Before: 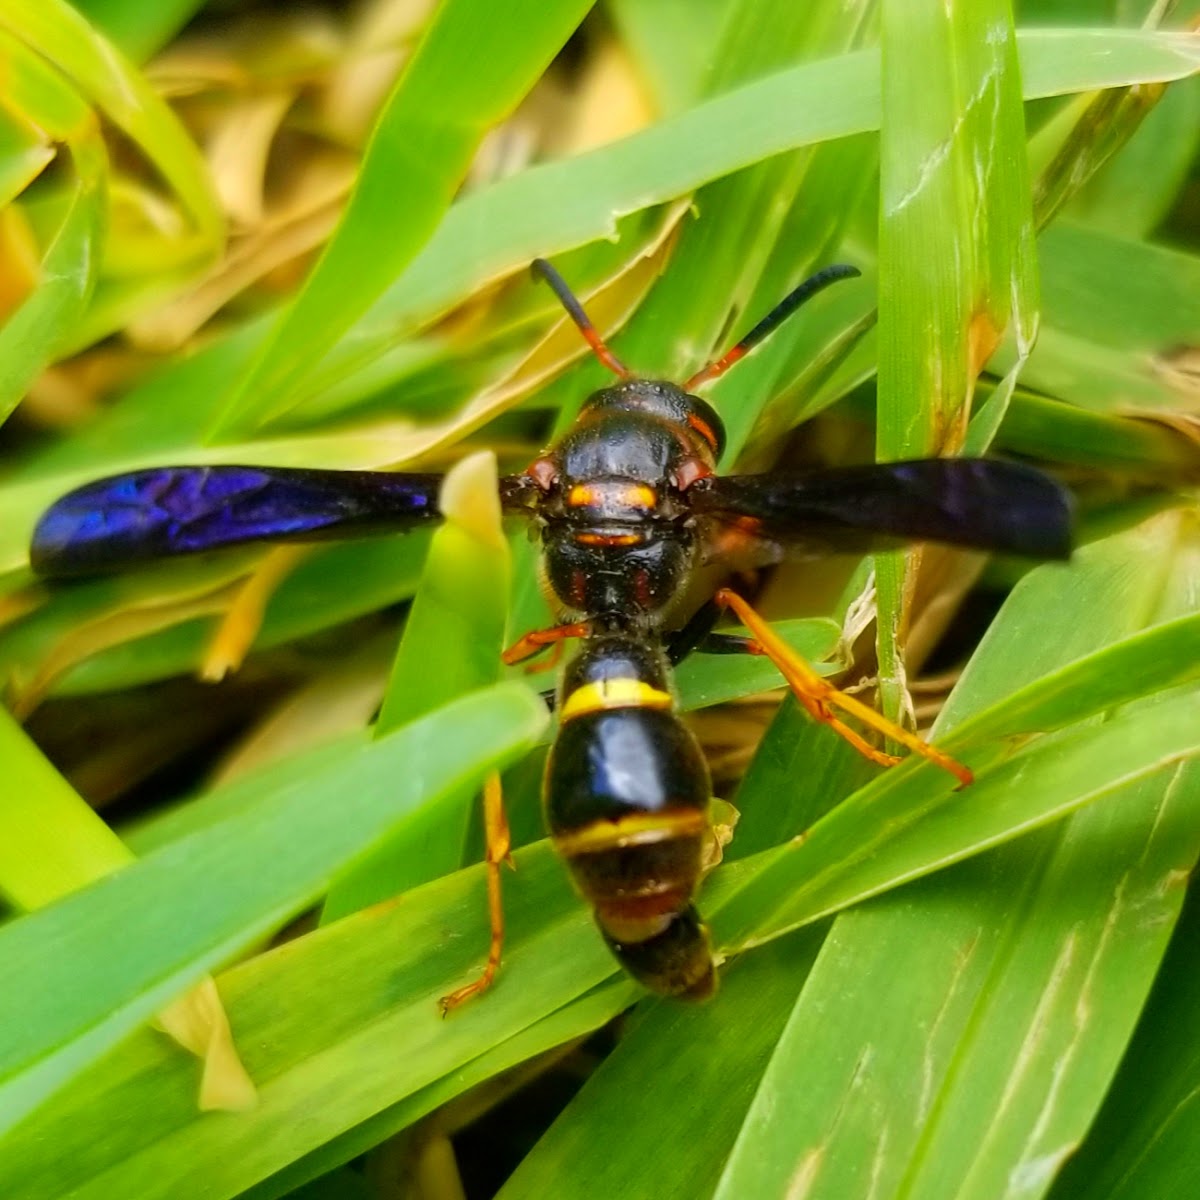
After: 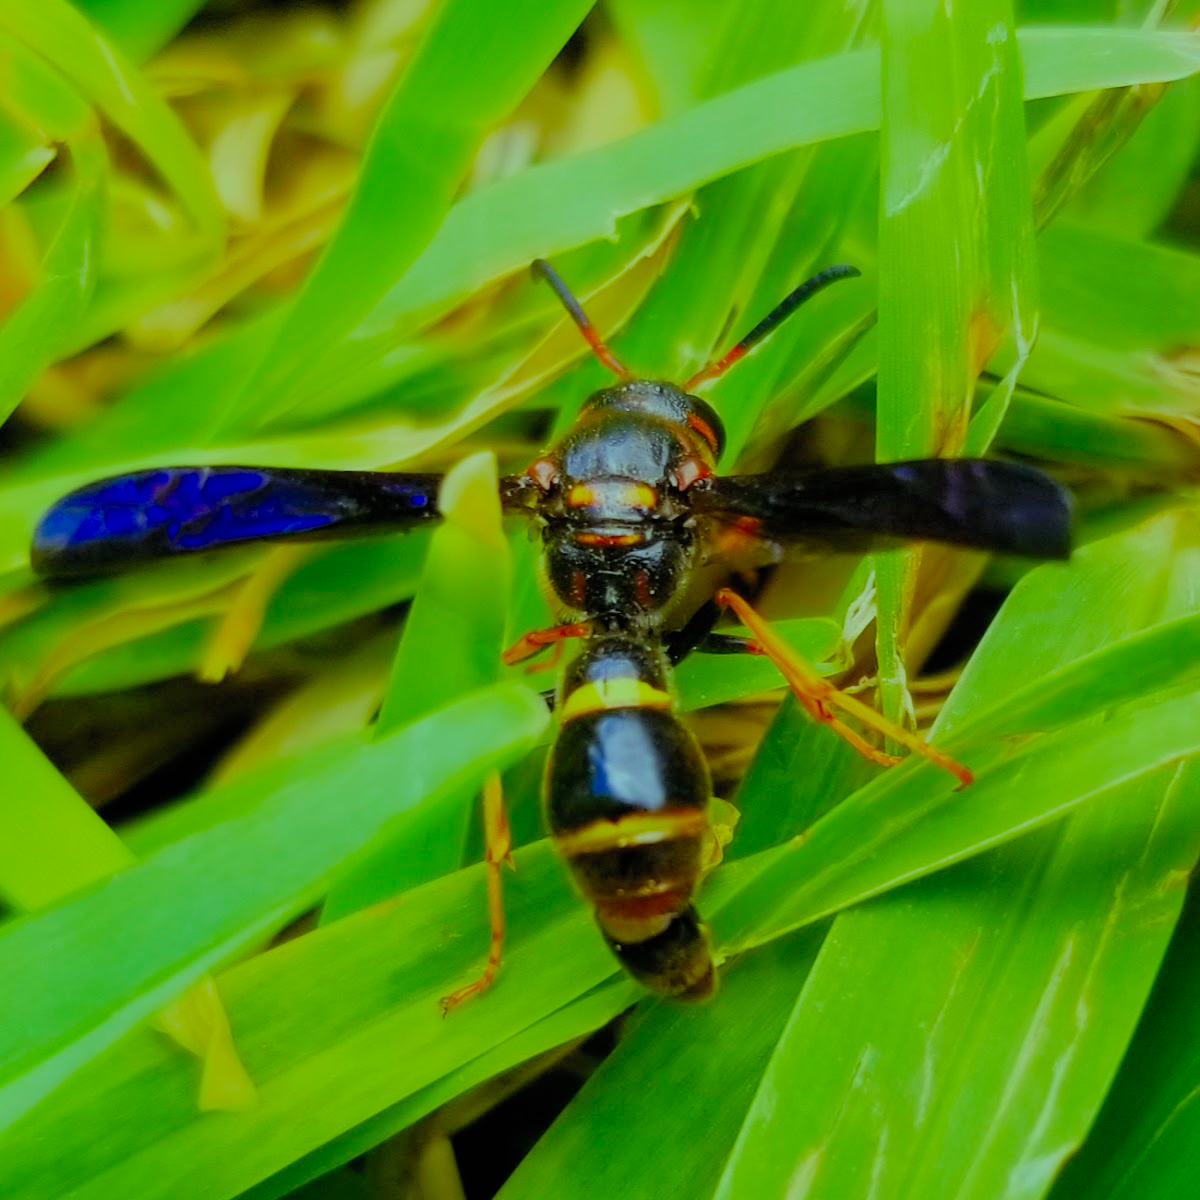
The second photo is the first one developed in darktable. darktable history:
contrast brightness saturation: contrast 0.08, saturation 0.02
color balance: mode lift, gamma, gain (sRGB), lift [0.997, 0.979, 1.021, 1.011], gamma [1, 1.084, 0.916, 0.998], gain [1, 0.87, 1.13, 1.101], contrast 4.55%, contrast fulcrum 38.24%, output saturation 104.09%
filmic rgb: white relative exposure 8 EV, threshold 3 EV, hardness 2.44, latitude 10.07%, contrast 0.72, highlights saturation mix 10%, shadows ↔ highlights balance 1.38%, color science v4 (2020), enable highlight reconstruction true
